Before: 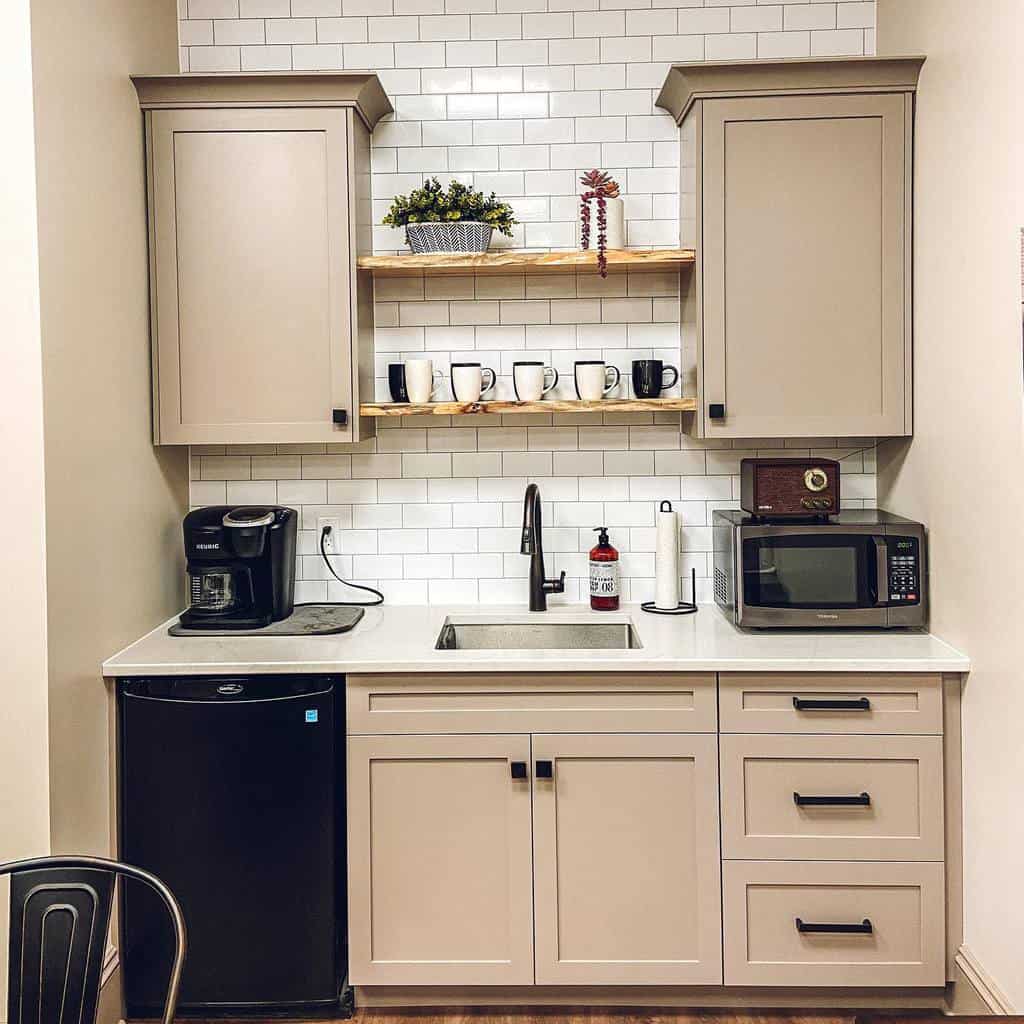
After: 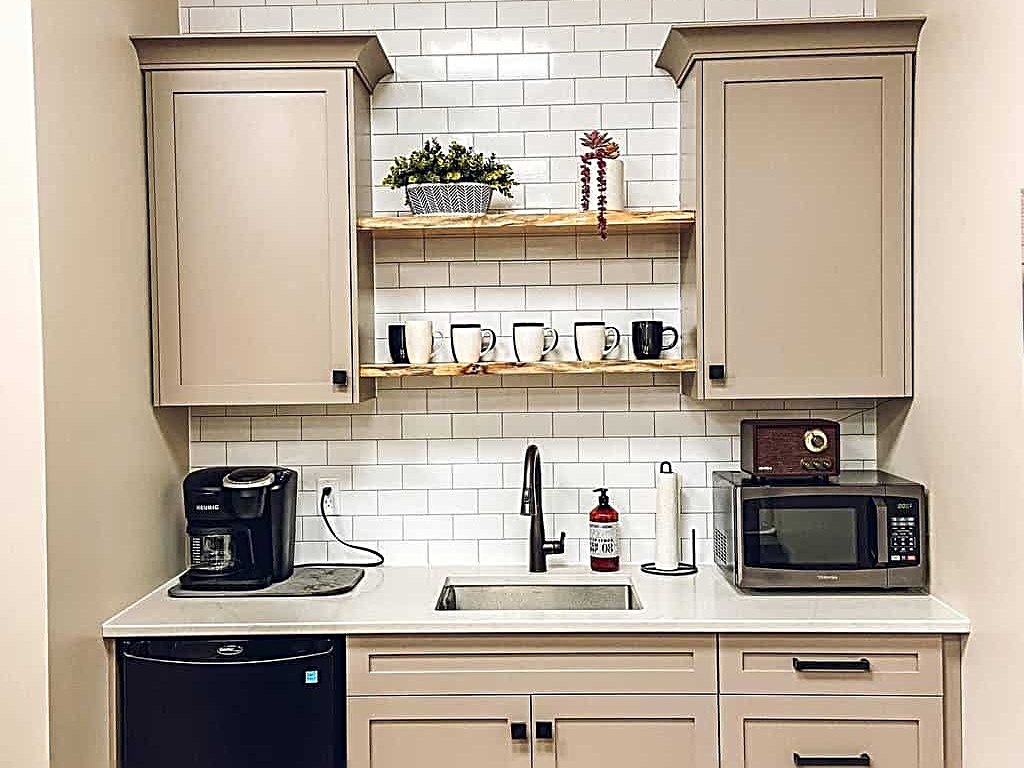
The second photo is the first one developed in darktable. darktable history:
sharpen: radius 2.817, amount 0.715
crop: top 3.857%, bottom 21.132%
